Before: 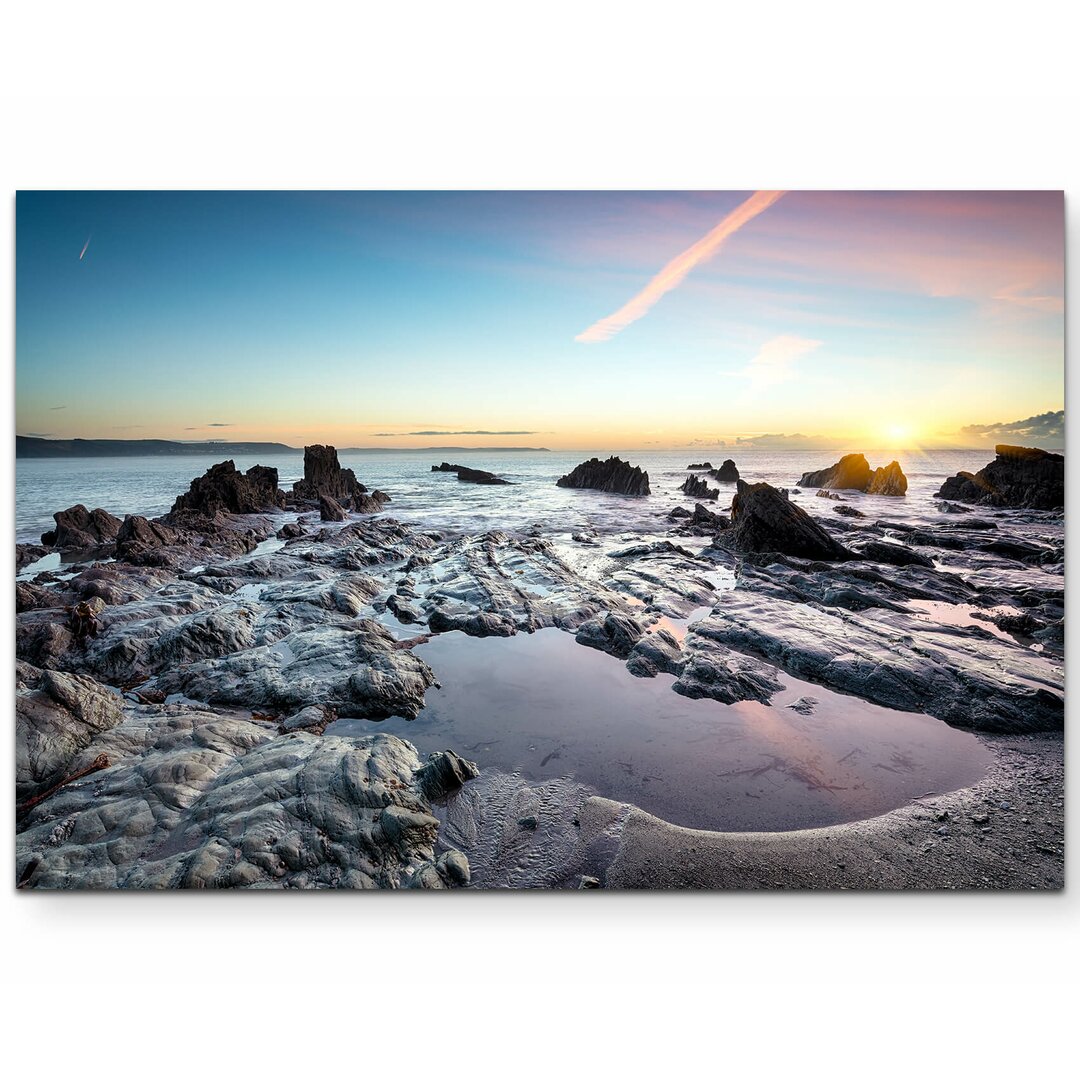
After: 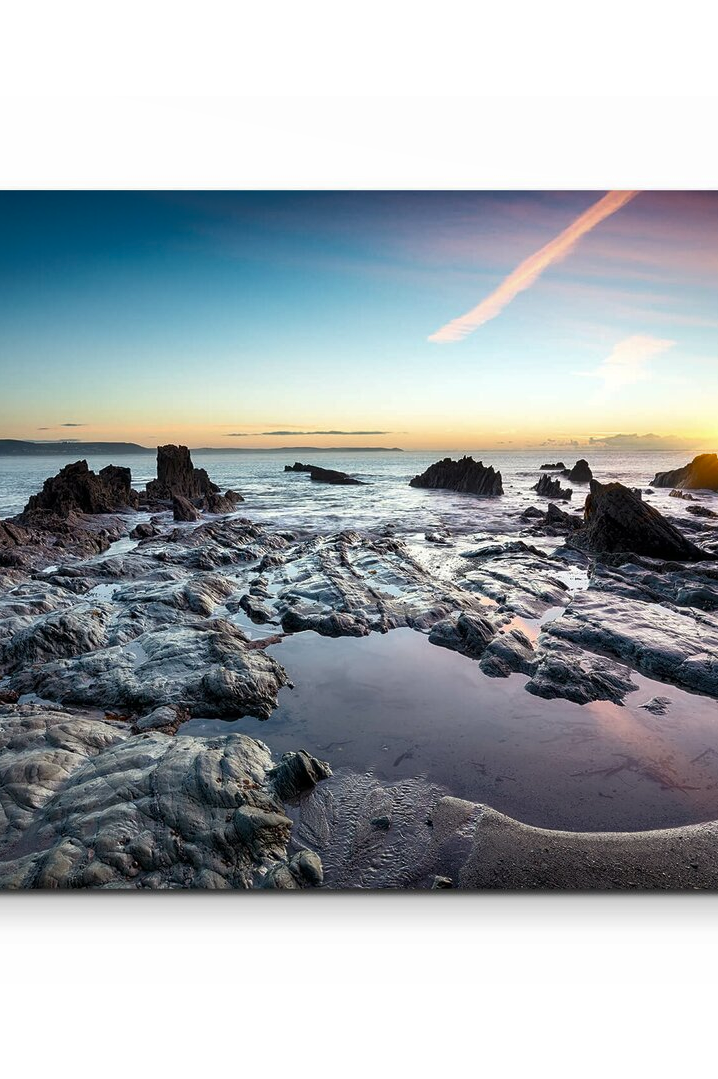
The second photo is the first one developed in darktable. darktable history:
shadows and highlights: radius 336.52, shadows 28.38, soften with gaussian
crop and rotate: left 13.695%, right 19.733%
